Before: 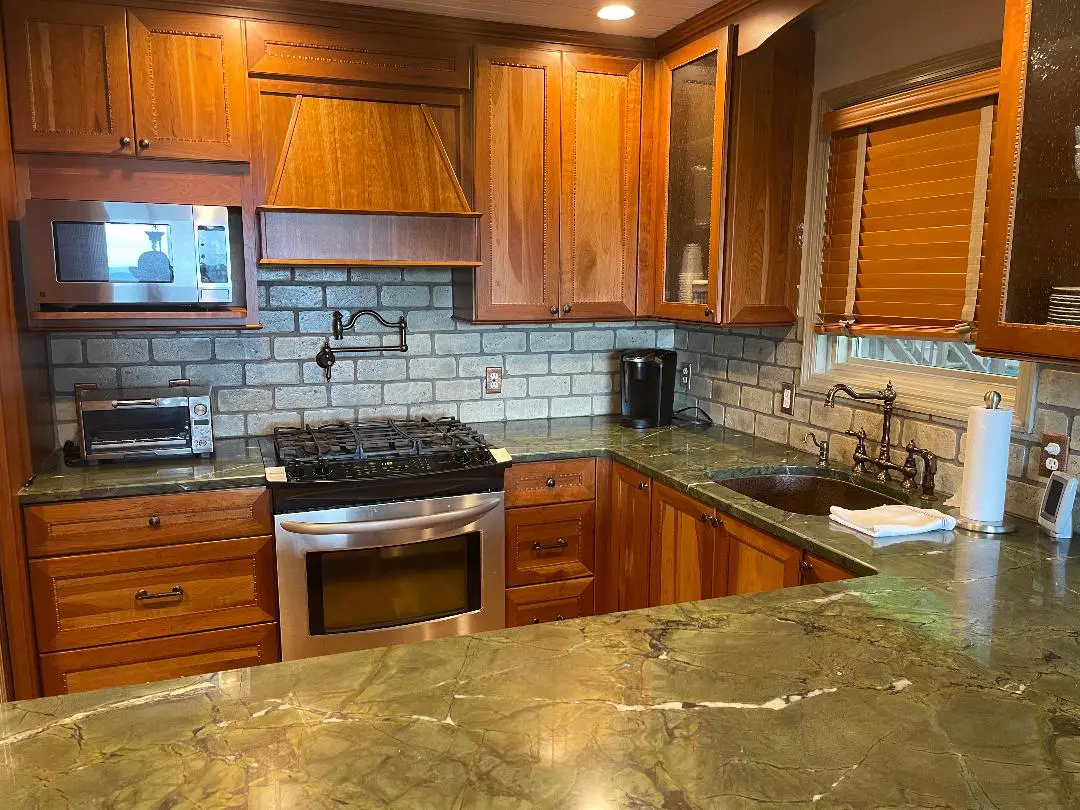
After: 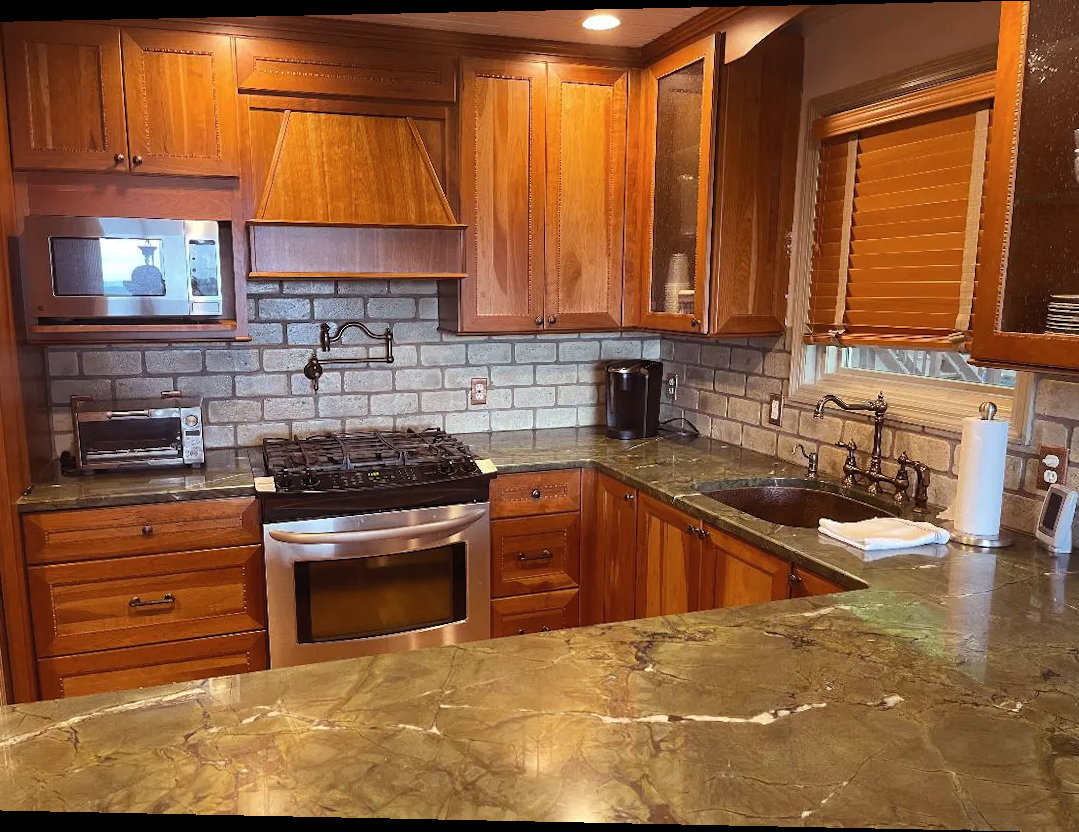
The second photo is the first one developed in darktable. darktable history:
levels: mode automatic, black 0.023%, white 99.97%, levels [0.062, 0.494, 0.925]
rgb levels: mode RGB, independent channels, levels [[0, 0.474, 1], [0, 0.5, 1], [0, 0.5, 1]]
contrast brightness saturation: contrast -0.08, brightness -0.04, saturation -0.11
rotate and perspective: lens shift (horizontal) -0.055, automatic cropping off
